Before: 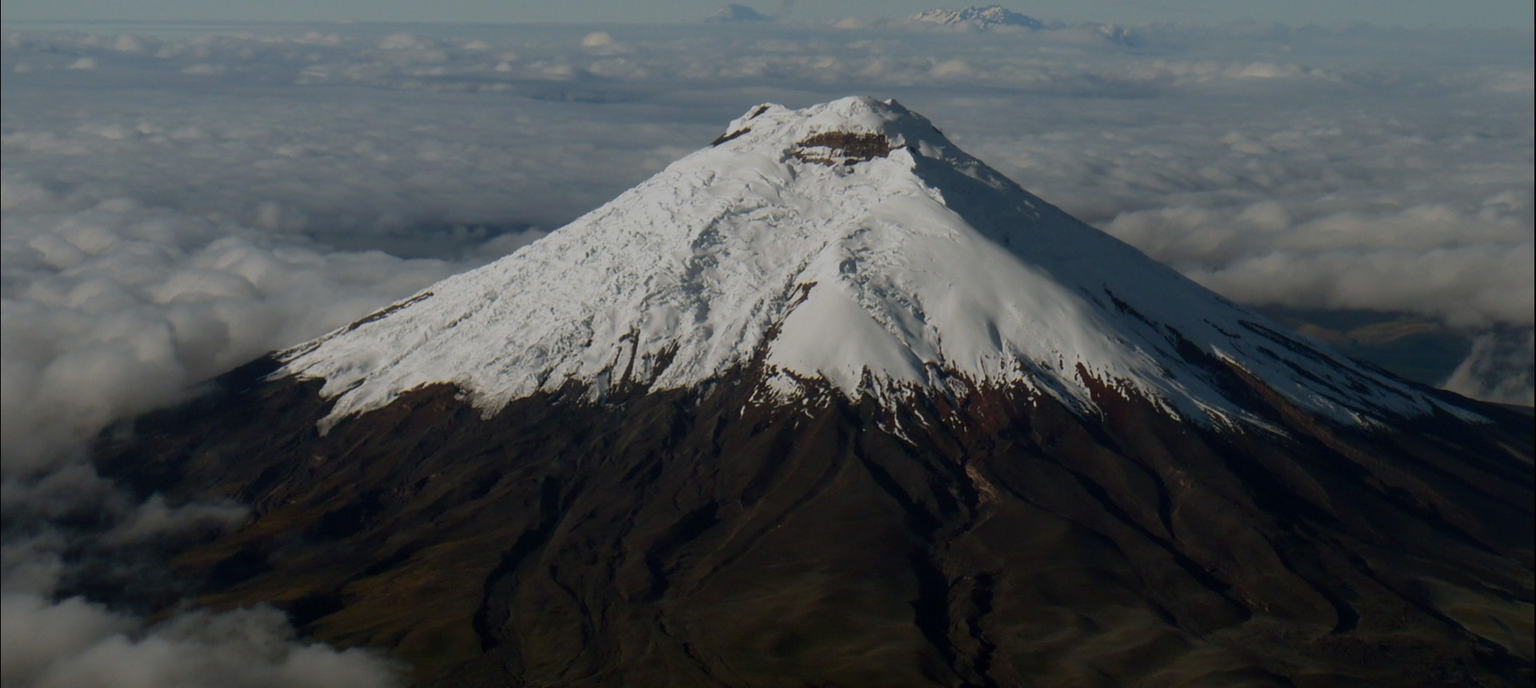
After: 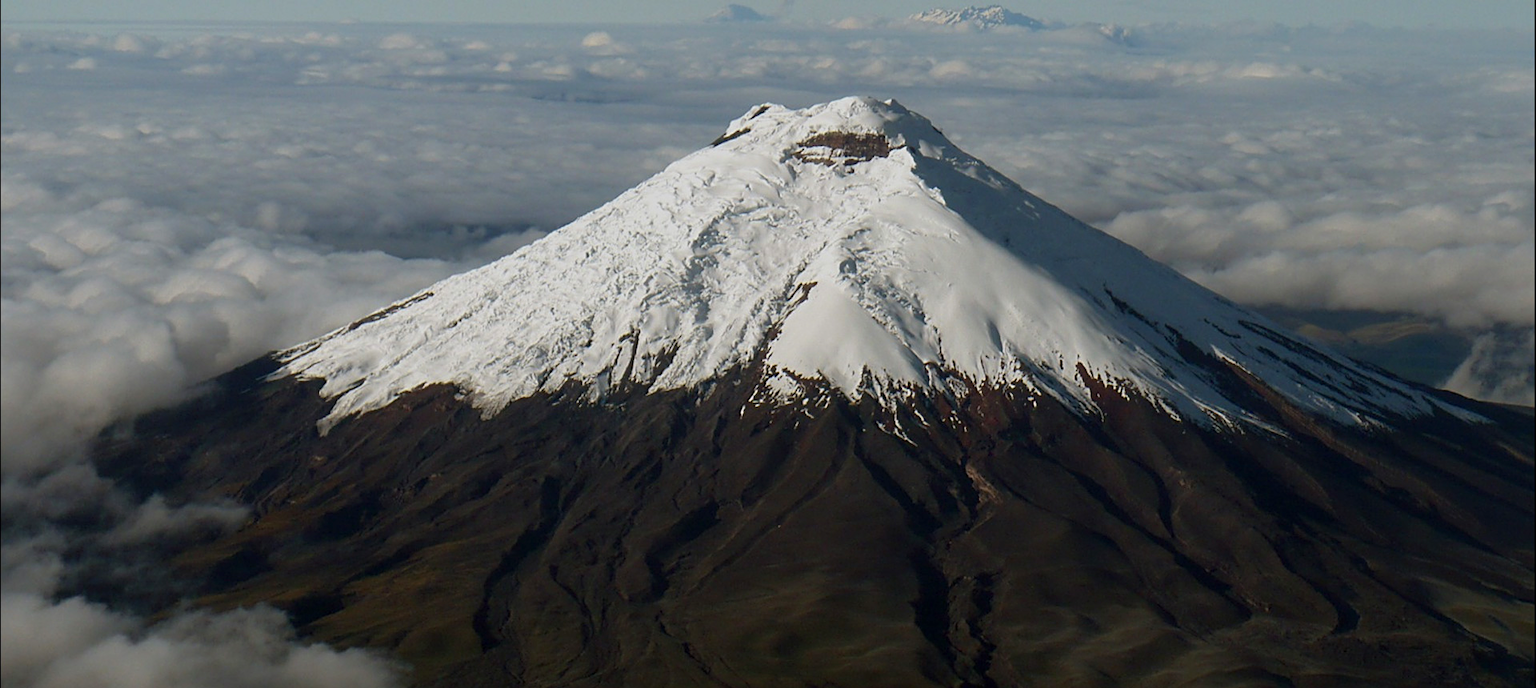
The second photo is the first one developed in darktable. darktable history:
exposure: exposure 0.574 EV, compensate highlight preservation false
sharpen: on, module defaults
